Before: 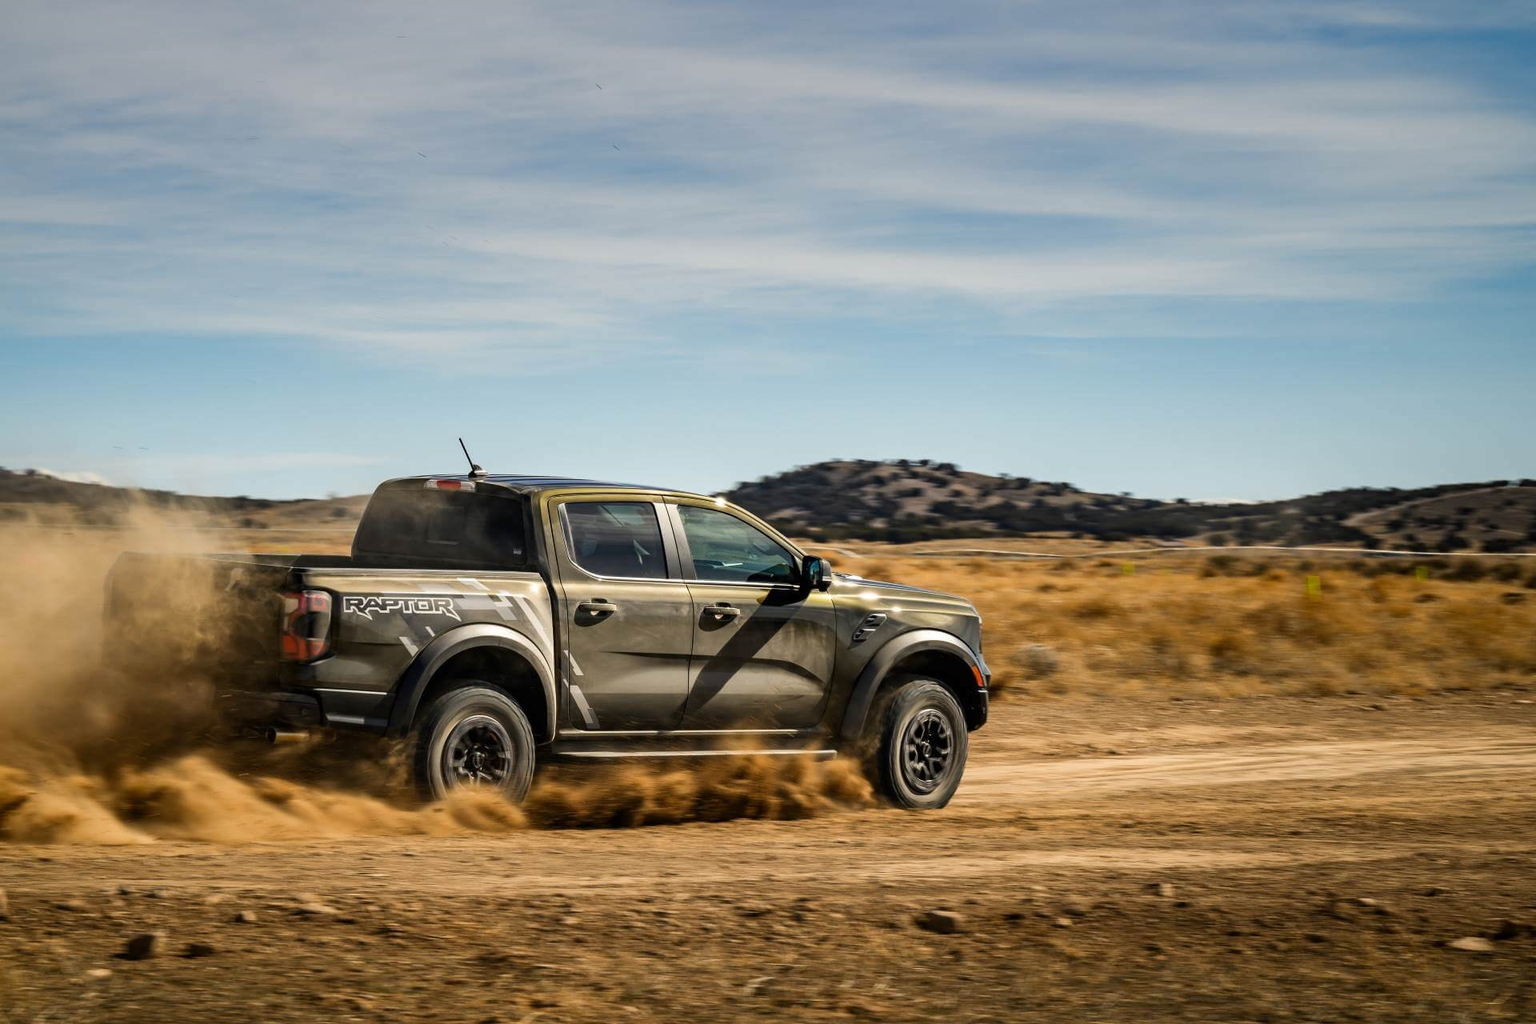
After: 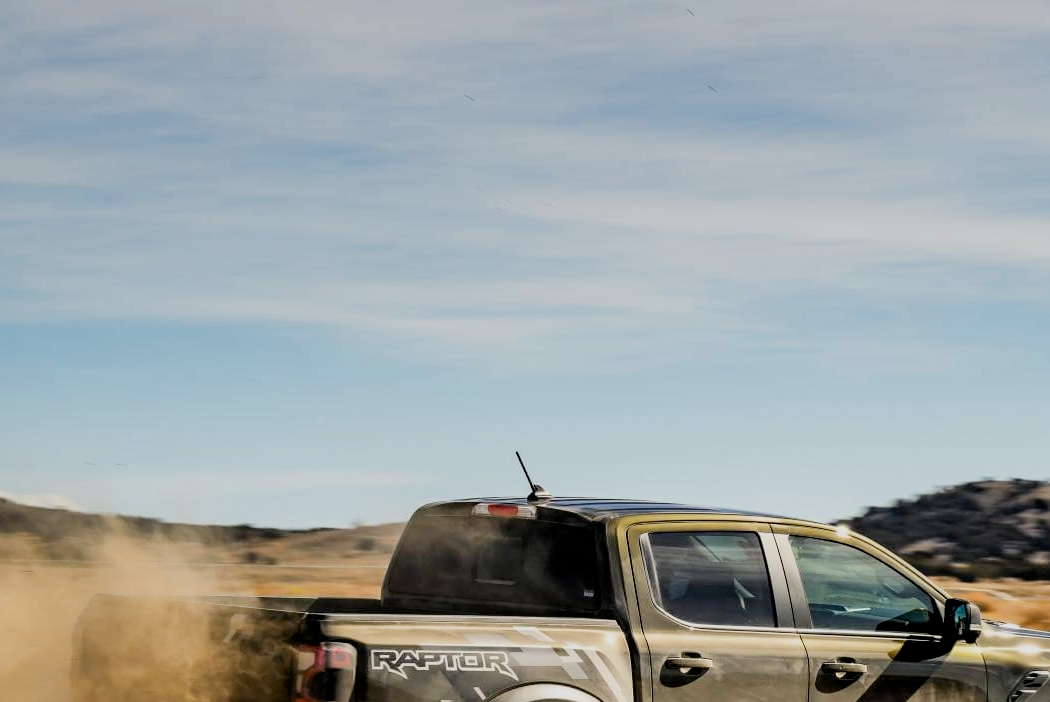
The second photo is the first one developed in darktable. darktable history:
filmic rgb: black relative exposure -7.65 EV, white relative exposure 4.56 EV, hardness 3.61
exposure: black level correction 0.003, exposure 0.383 EV, compensate highlight preservation false
crop and rotate: left 3.047%, top 7.509%, right 42.236%, bottom 37.598%
